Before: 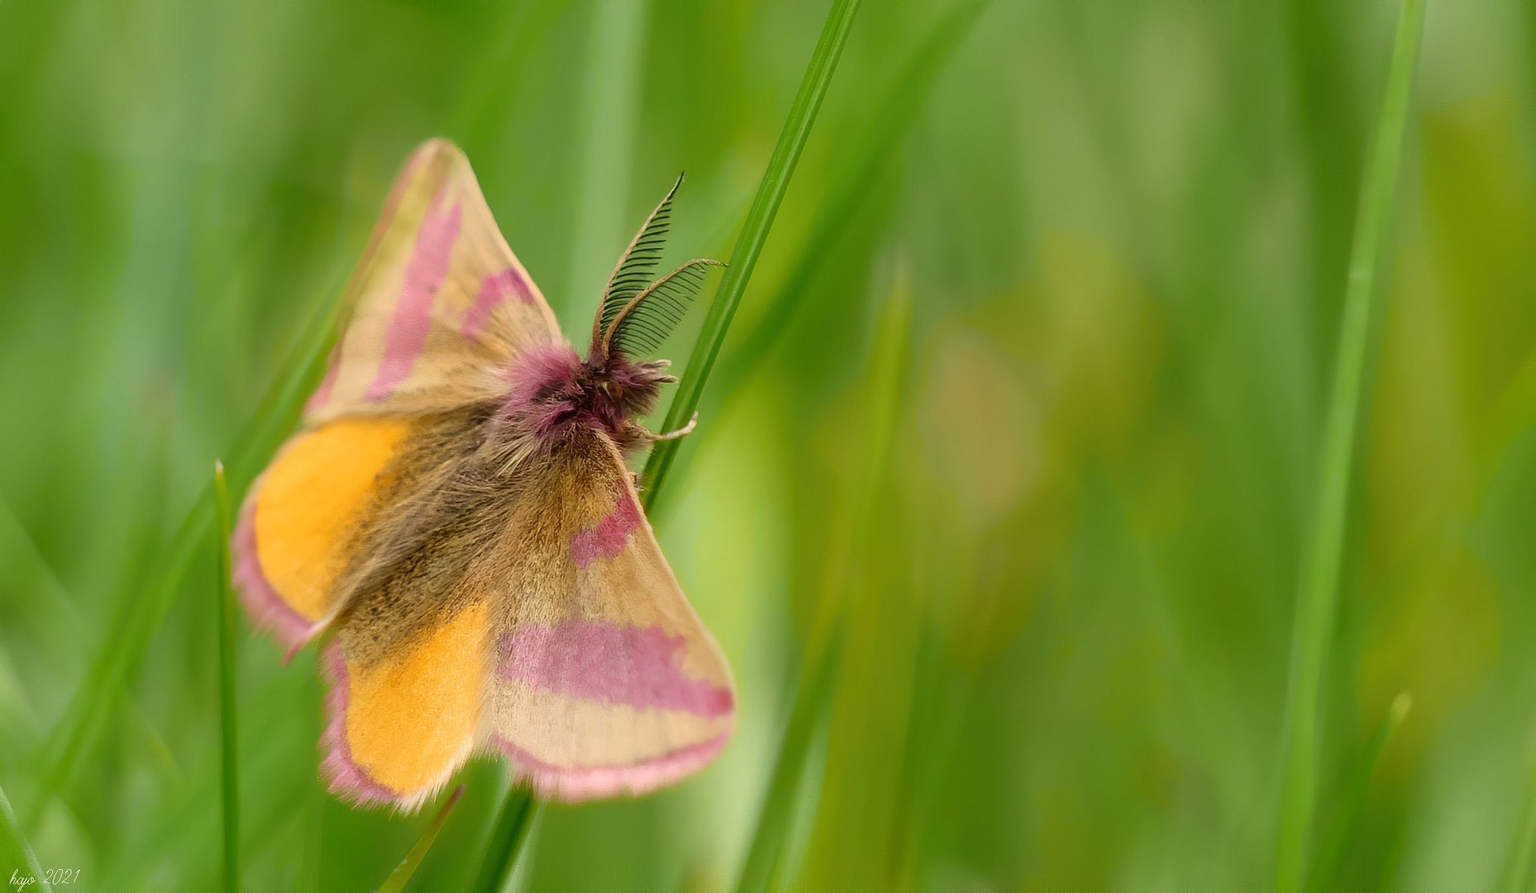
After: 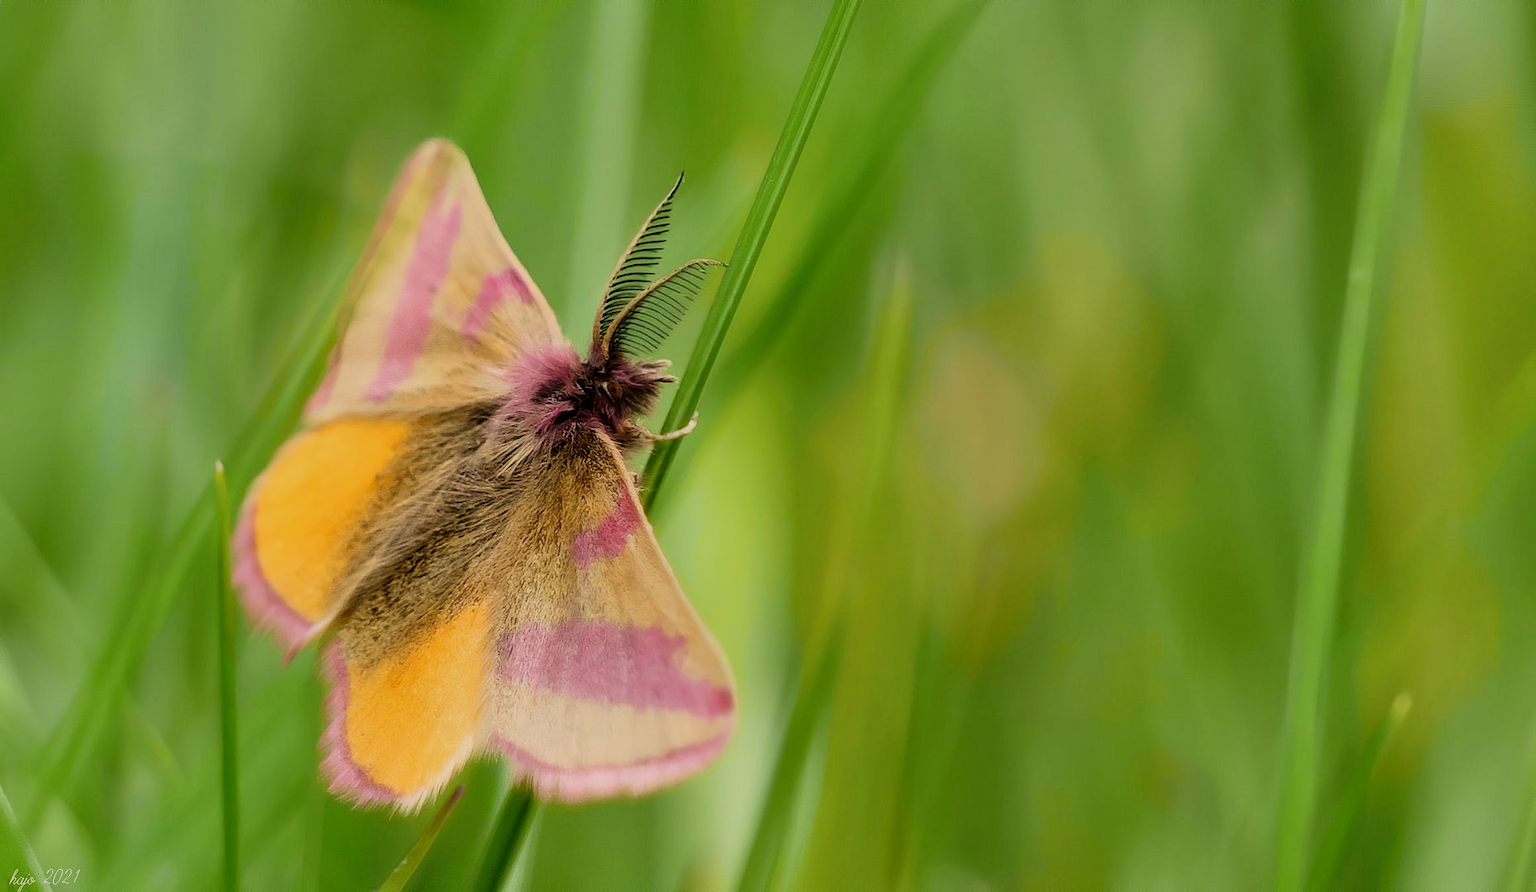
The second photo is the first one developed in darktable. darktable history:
filmic rgb: black relative exposure -7.65 EV, white relative exposure 4.56 EV, hardness 3.61, contrast 1.266
shadows and highlights: shadows 59.22, soften with gaussian
